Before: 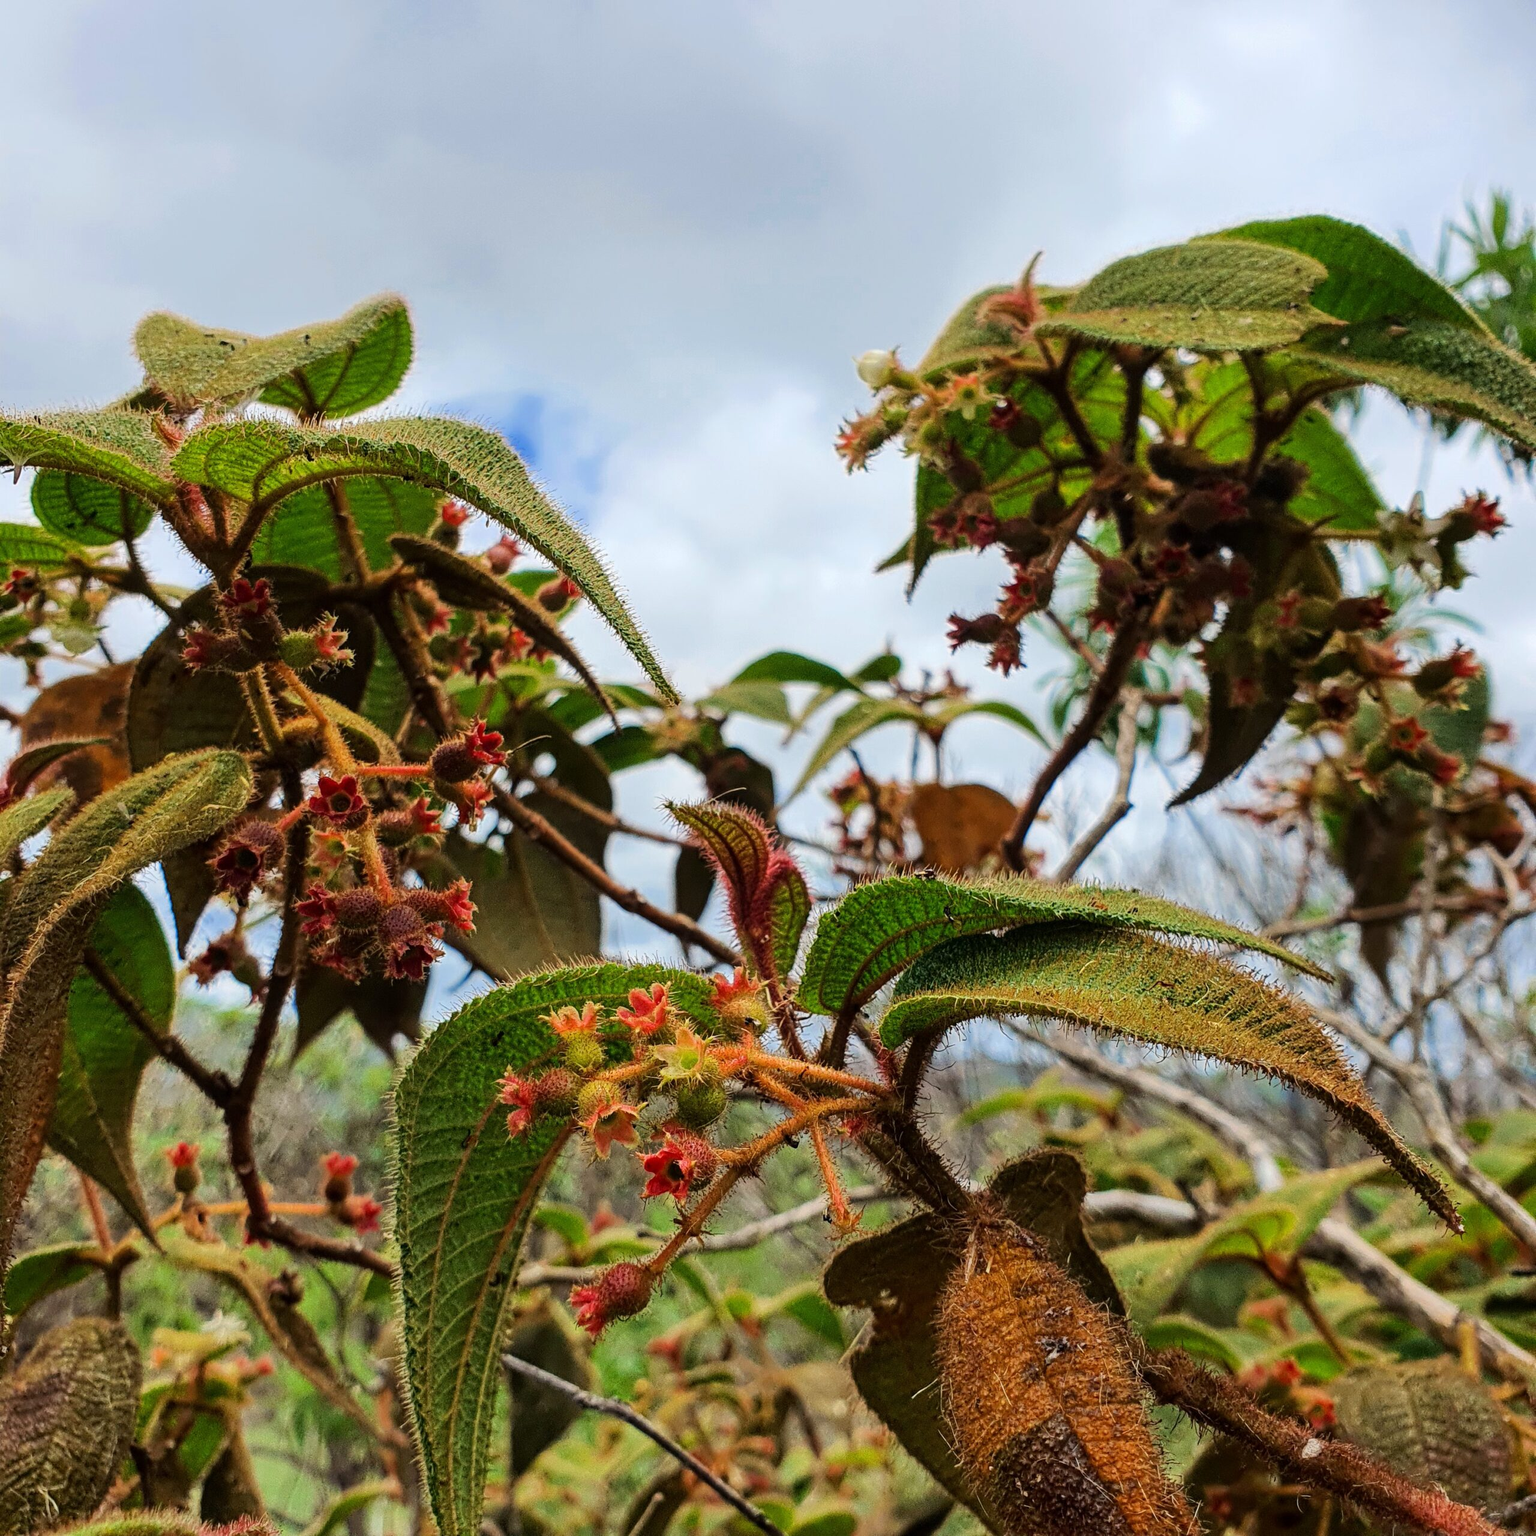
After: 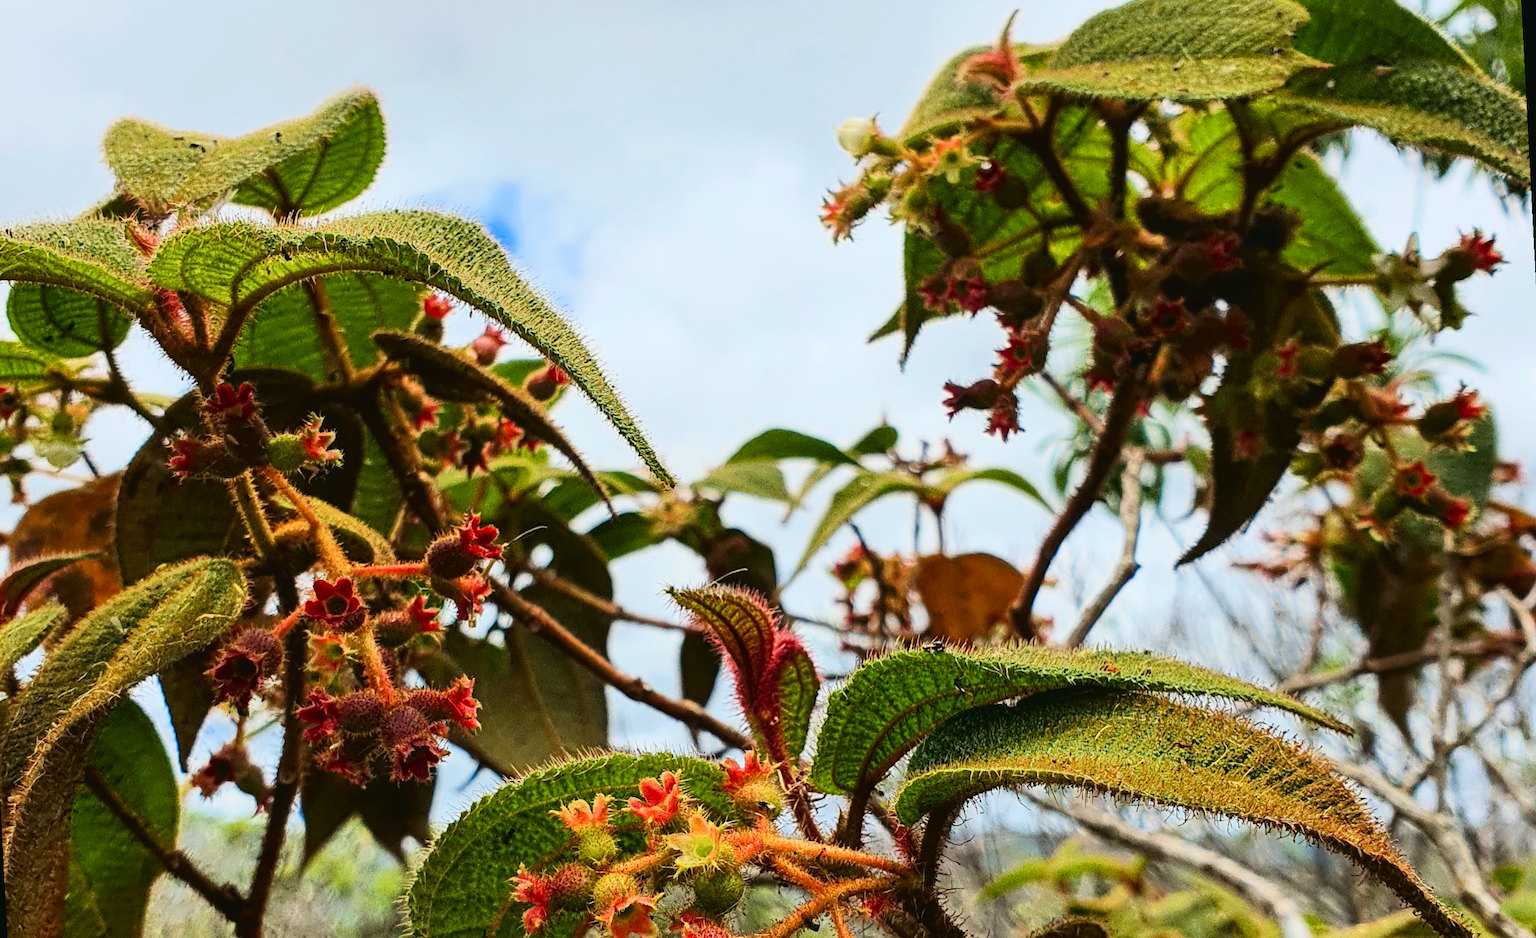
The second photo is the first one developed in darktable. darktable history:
crop: top 11.166%, bottom 22.168%
tone curve: curves: ch0 [(0, 0.03) (0.037, 0.045) (0.123, 0.123) (0.19, 0.186) (0.277, 0.279) (0.474, 0.517) (0.584, 0.664) (0.678, 0.777) (0.875, 0.92) (1, 0.965)]; ch1 [(0, 0) (0.243, 0.245) (0.402, 0.41) (0.493, 0.487) (0.508, 0.503) (0.531, 0.532) (0.551, 0.556) (0.637, 0.671) (0.694, 0.732) (1, 1)]; ch2 [(0, 0) (0.249, 0.216) (0.356, 0.329) (0.424, 0.442) (0.476, 0.477) (0.498, 0.503) (0.517, 0.524) (0.532, 0.547) (0.562, 0.576) (0.614, 0.644) (0.706, 0.748) (0.808, 0.809) (0.991, 0.968)], color space Lab, independent channels, preserve colors none
rotate and perspective: rotation -3°, crop left 0.031, crop right 0.968, crop top 0.07, crop bottom 0.93
